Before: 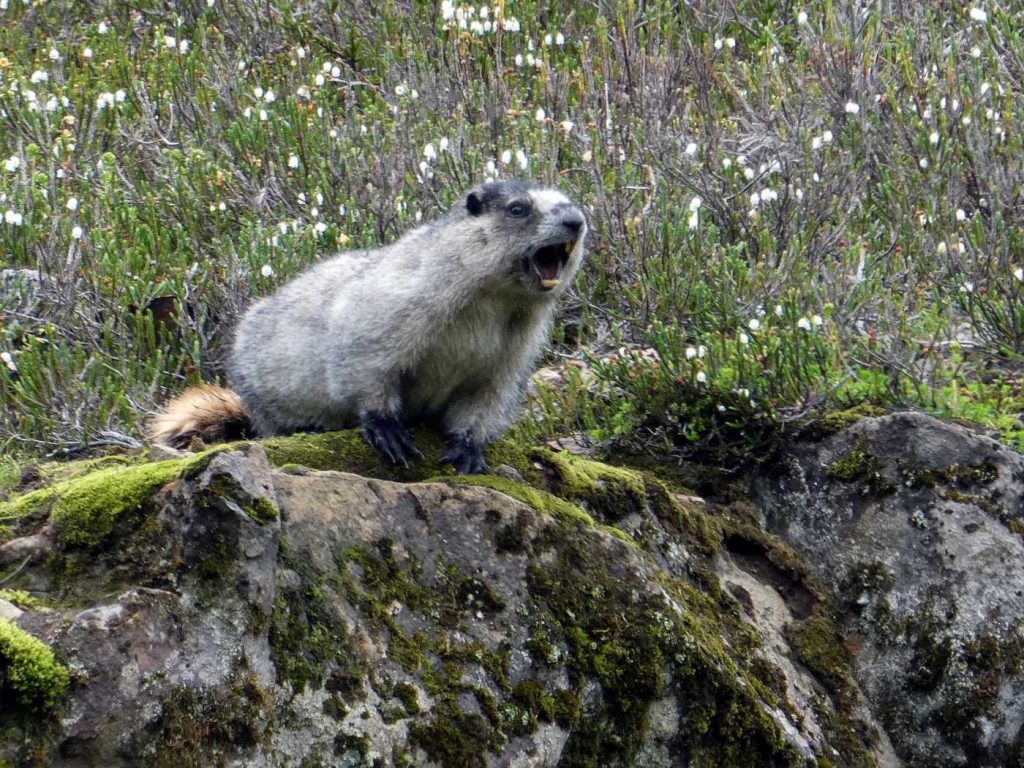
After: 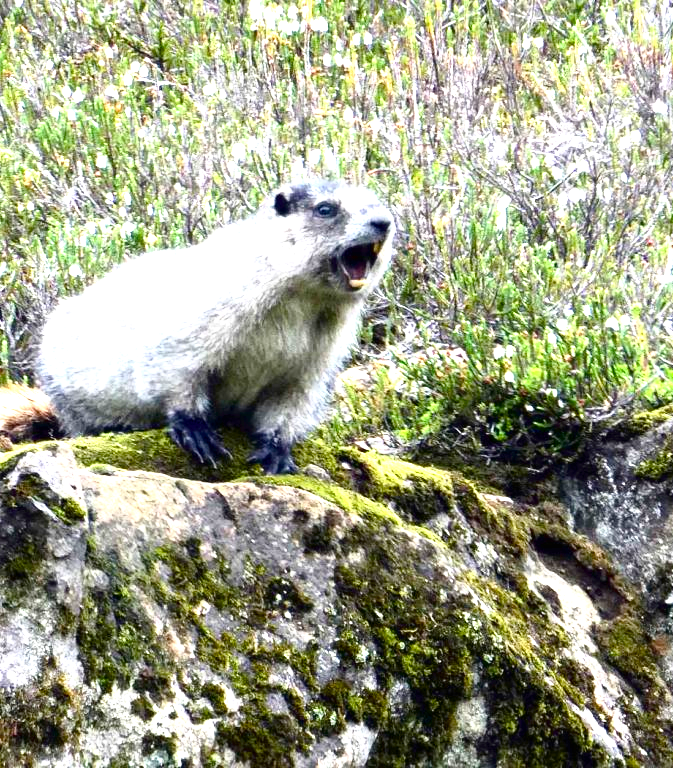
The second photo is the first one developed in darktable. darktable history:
exposure: black level correction 0, exposure 1.756 EV, compensate highlight preservation false
crop and rotate: left 18.772%, right 15.494%
tone curve: curves: ch0 [(0, 0) (0.003, 0.004) (0.011, 0.008) (0.025, 0.012) (0.044, 0.02) (0.069, 0.028) (0.1, 0.034) (0.136, 0.059) (0.177, 0.1) (0.224, 0.151) (0.277, 0.203) (0.335, 0.266) (0.399, 0.344) (0.468, 0.414) (0.543, 0.507) (0.623, 0.602) (0.709, 0.704) (0.801, 0.804) (0.898, 0.927) (1, 1)], color space Lab, independent channels, preserve colors none
color balance rgb: perceptual saturation grading › global saturation 27.548%, perceptual saturation grading › highlights -24.926%, perceptual saturation grading › shadows 24.215%
